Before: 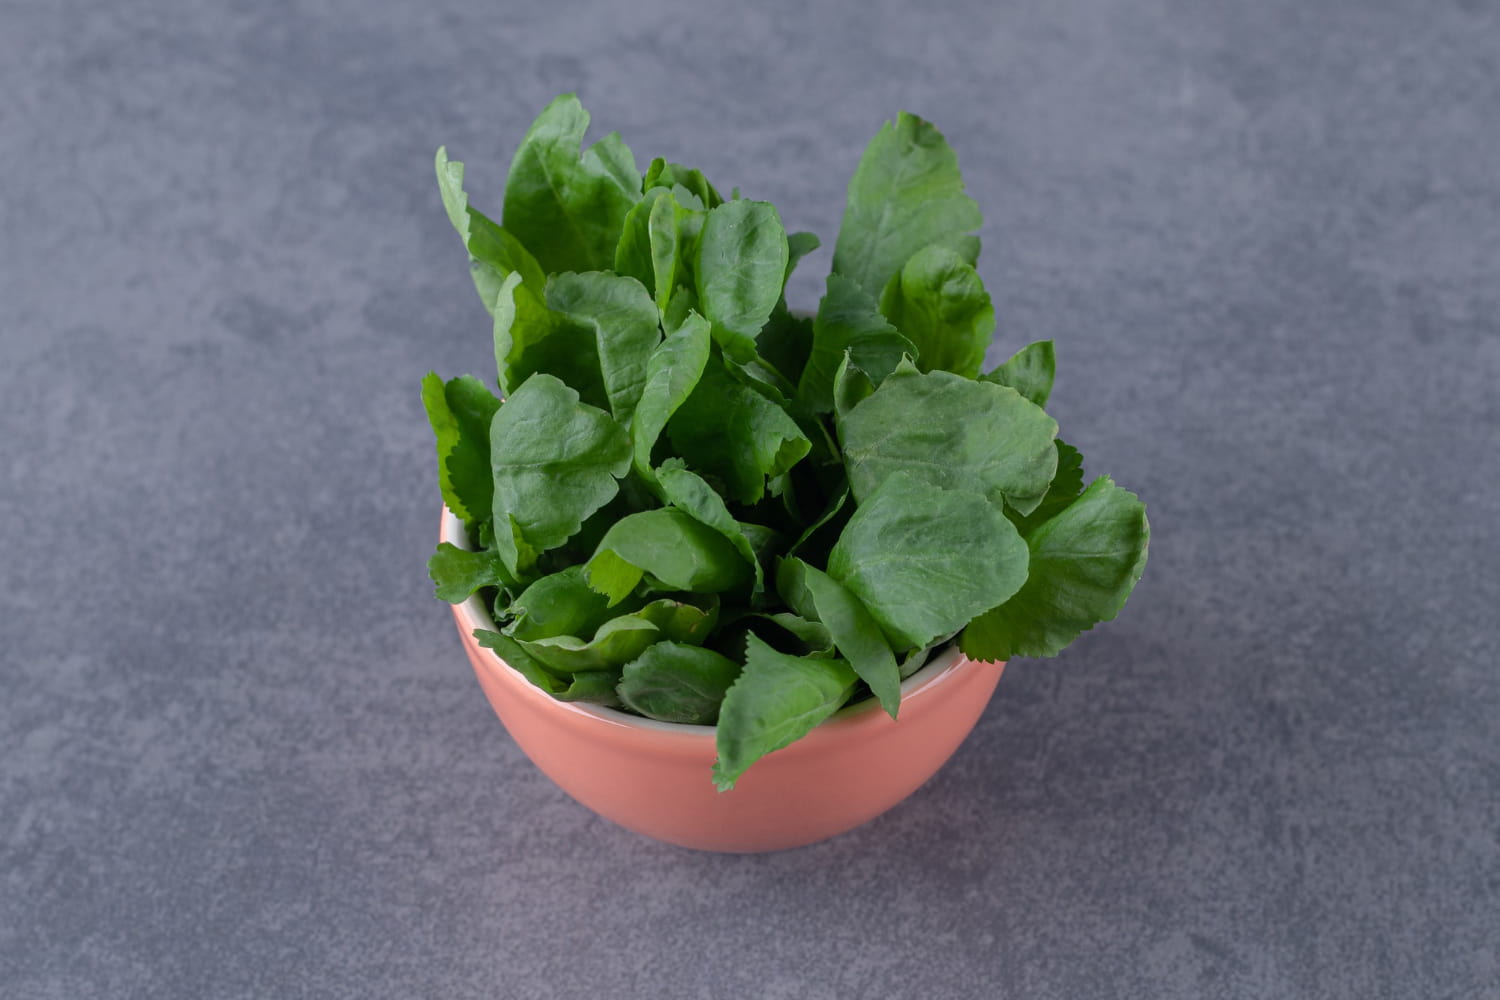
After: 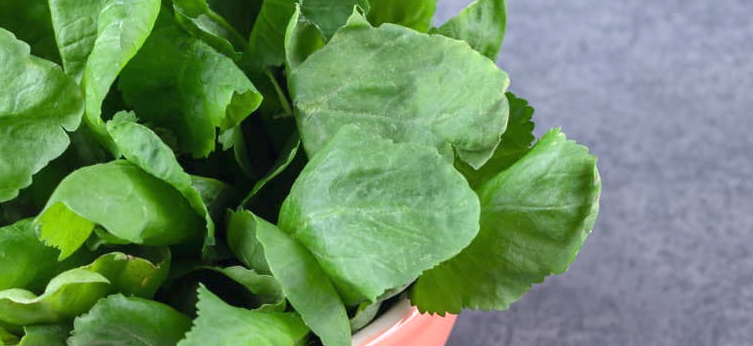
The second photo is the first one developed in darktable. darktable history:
crop: left 36.607%, top 34.735%, right 13.146%, bottom 30.611%
exposure: black level correction 0, exposure 1.2 EV, compensate highlight preservation false
